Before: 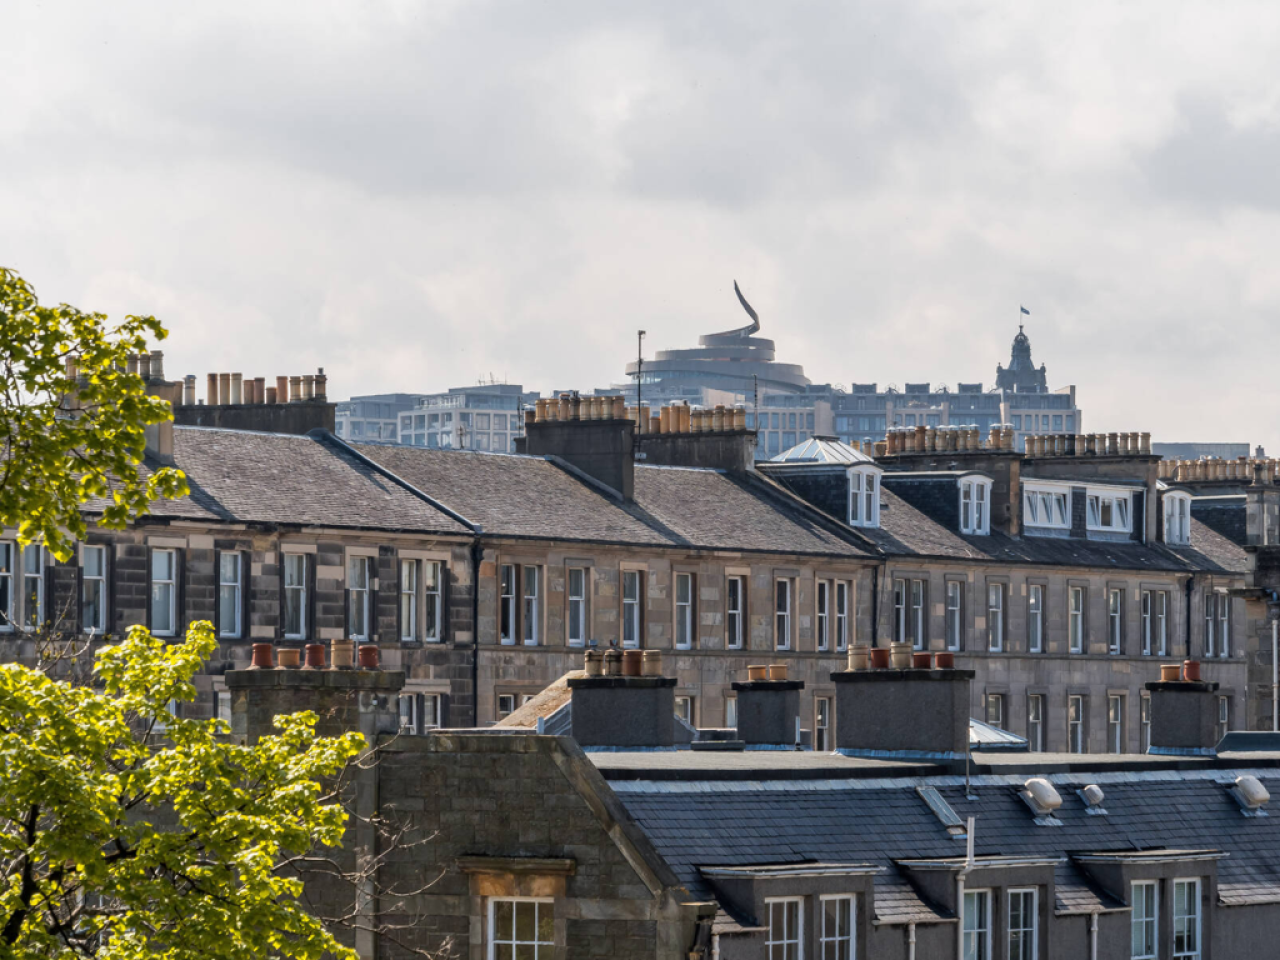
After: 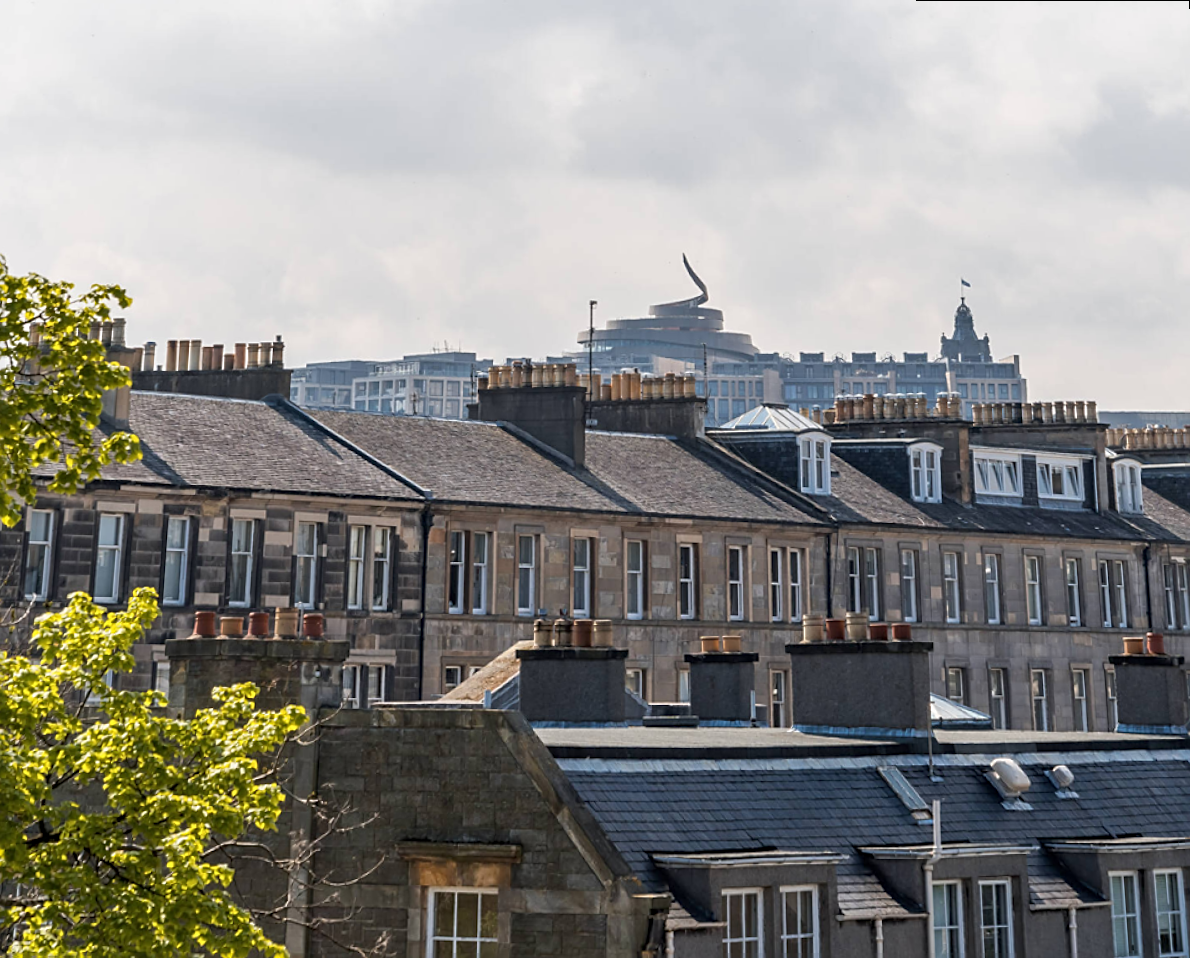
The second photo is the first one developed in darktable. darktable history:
rotate and perspective: rotation 0.215°, lens shift (vertical) -0.139, crop left 0.069, crop right 0.939, crop top 0.002, crop bottom 0.996
sharpen: on, module defaults
